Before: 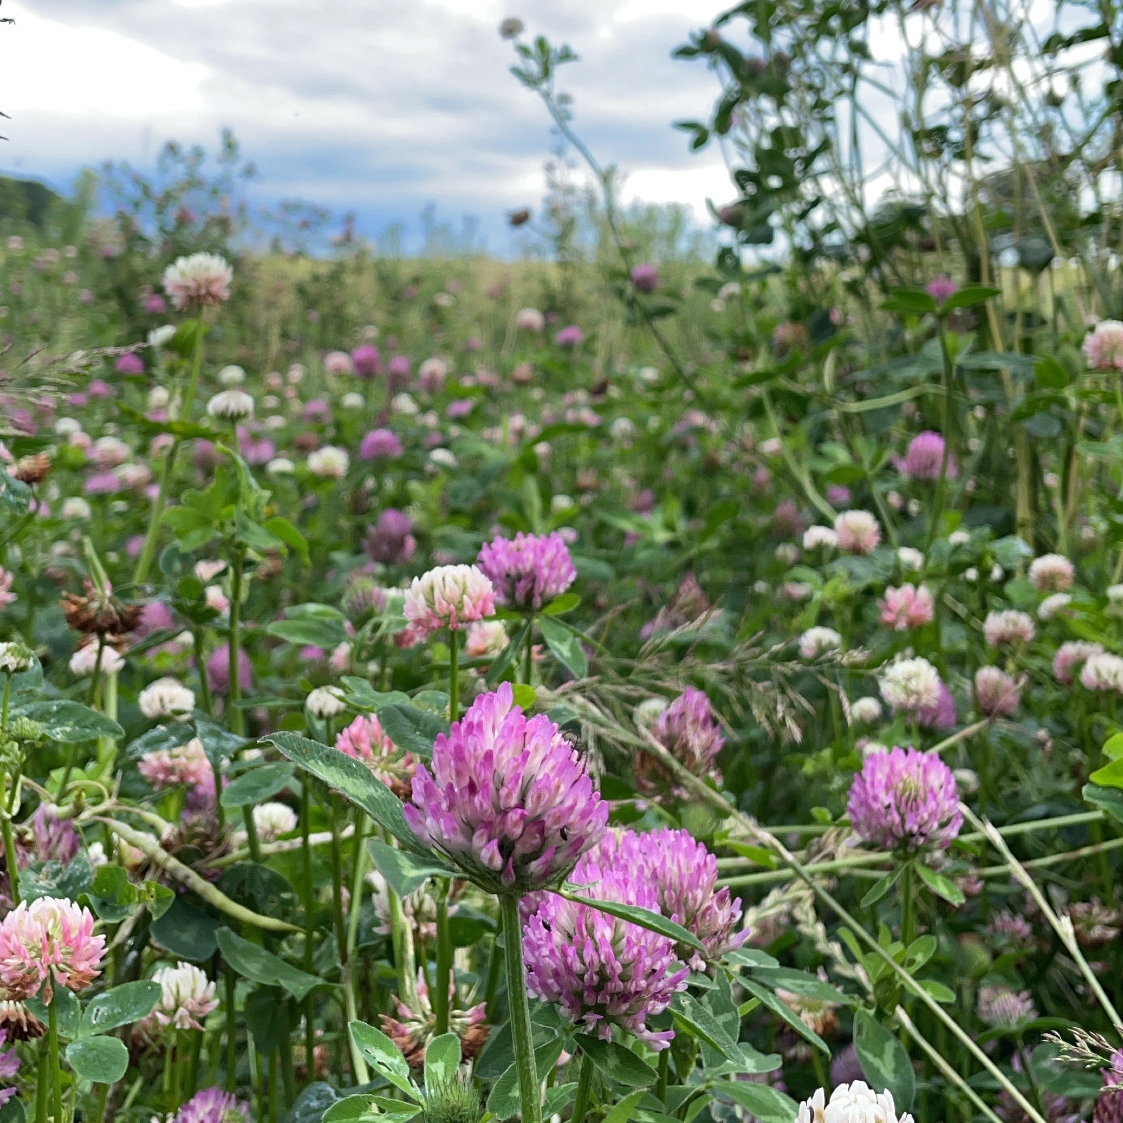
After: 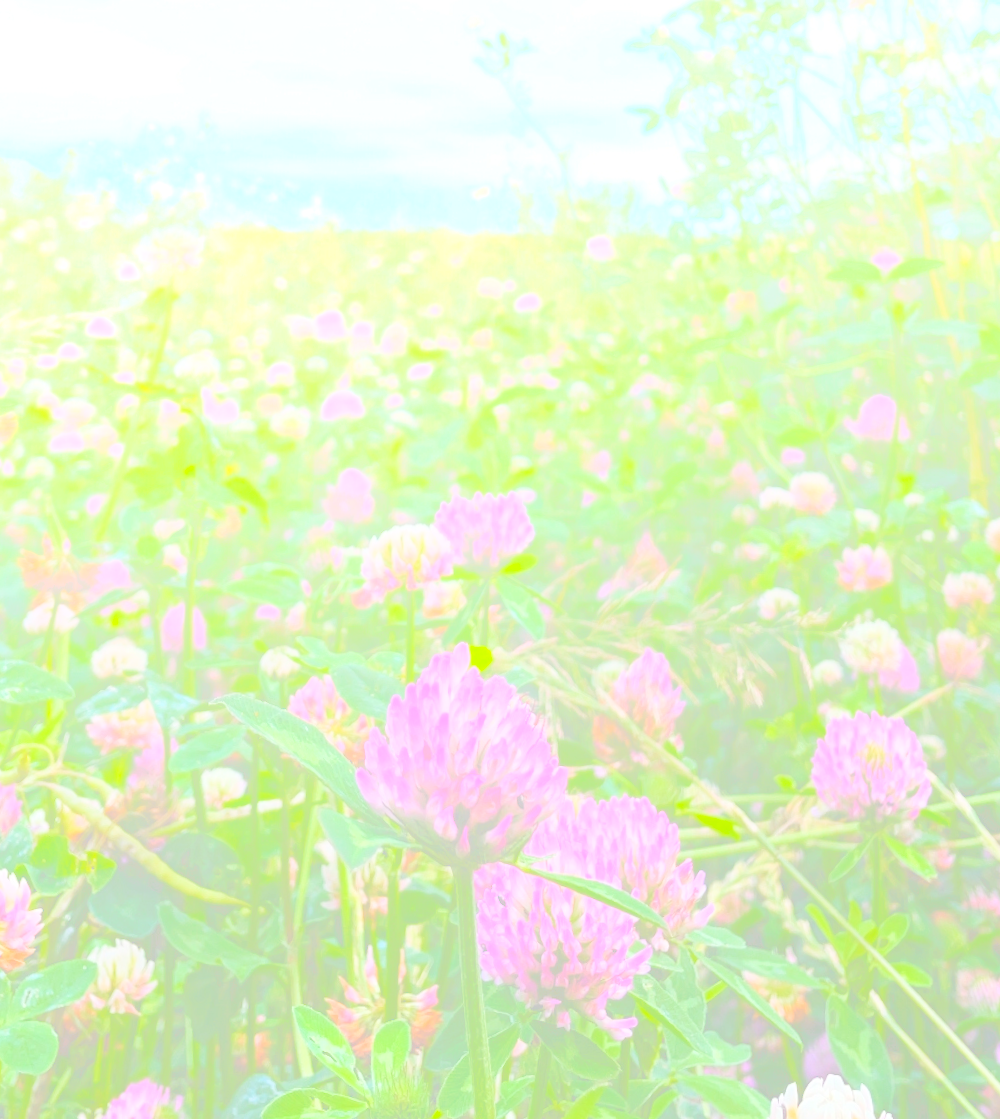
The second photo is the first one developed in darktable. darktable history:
rotate and perspective: rotation 0.215°, lens shift (vertical) -0.139, crop left 0.069, crop right 0.939, crop top 0.002, crop bottom 0.996
white balance: emerald 1
crop: right 4.126%, bottom 0.031%
color balance: output saturation 120%
bloom: size 85%, threshold 5%, strength 85%
tone curve: curves: ch0 [(0, 0) (0.003, 0.005) (0.011, 0.021) (0.025, 0.042) (0.044, 0.065) (0.069, 0.074) (0.1, 0.092) (0.136, 0.123) (0.177, 0.159) (0.224, 0.2) (0.277, 0.252) (0.335, 0.32) (0.399, 0.392) (0.468, 0.468) (0.543, 0.549) (0.623, 0.638) (0.709, 0.721) (0.801, 0.812) (0.898, 0.896) (1, 1)], preserve colors none
contrast brightness saturation: saturation -0.05
